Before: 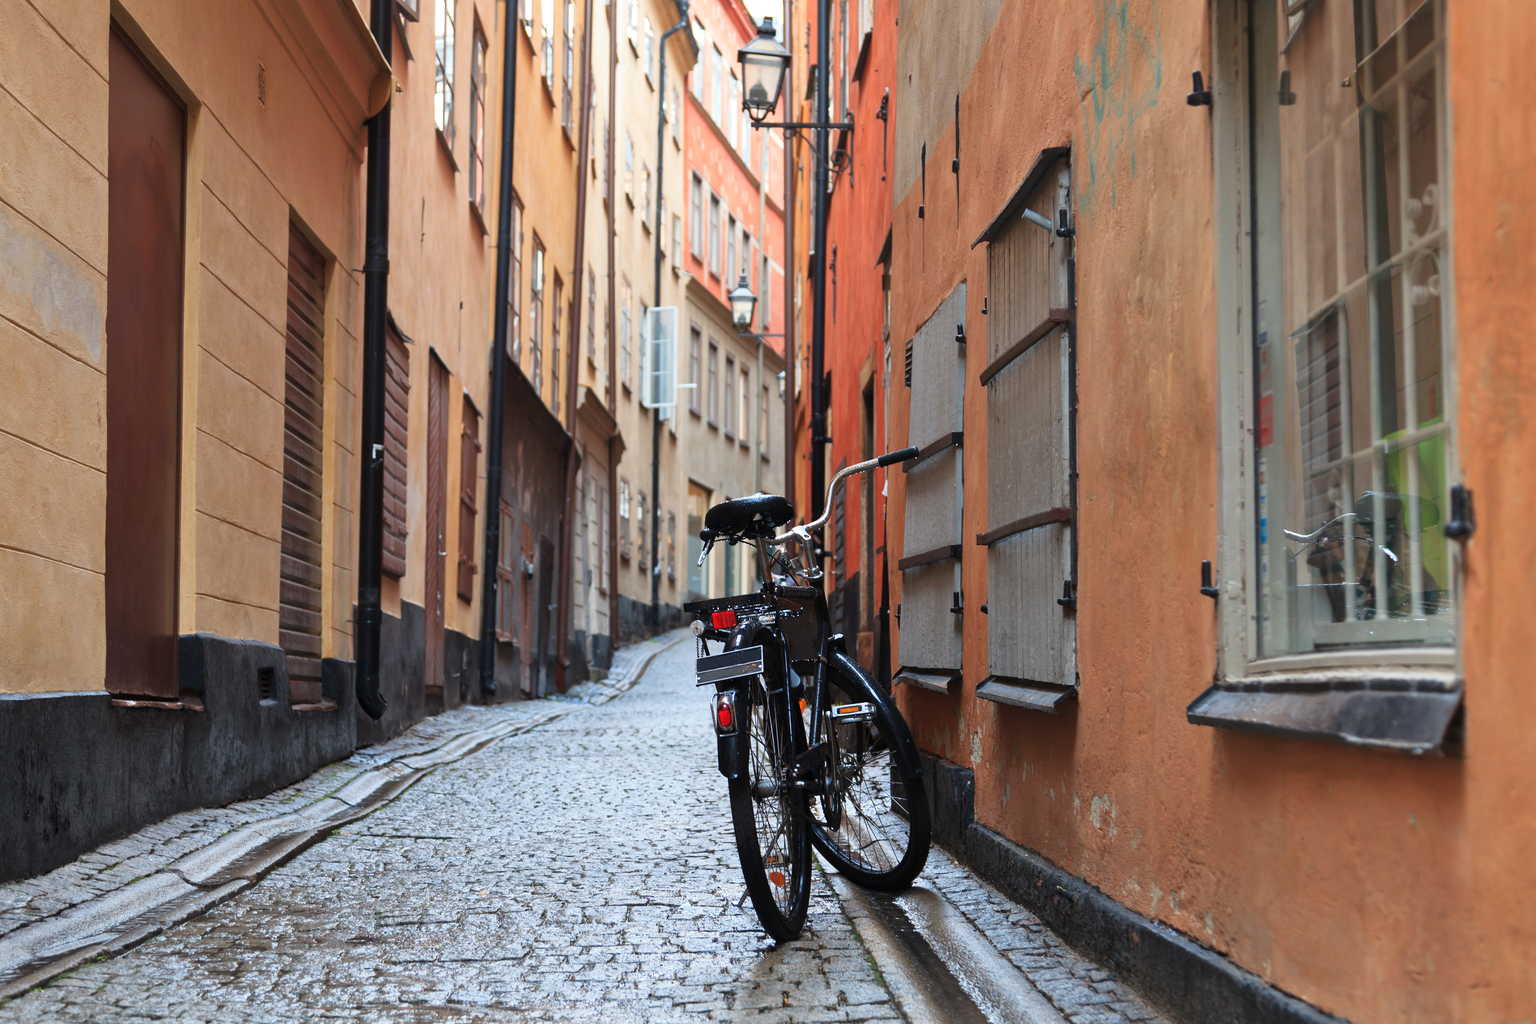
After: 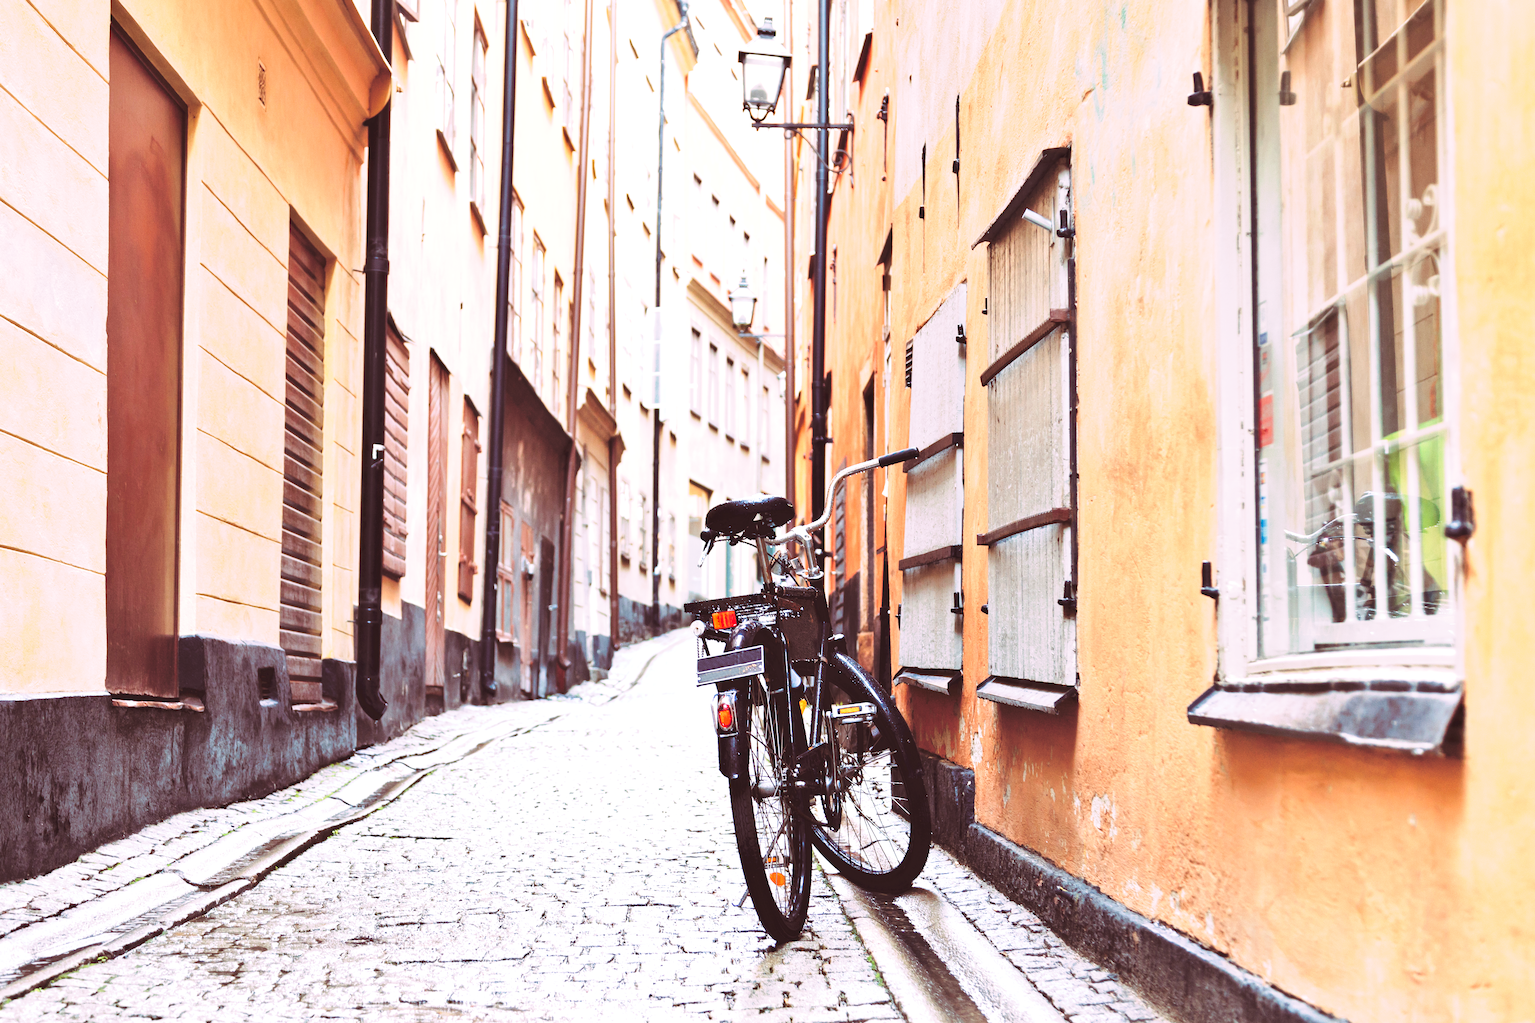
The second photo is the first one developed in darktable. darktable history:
exposure: black level correction 0, exposure 1.173 EV, compensate exposure bias true, compensate highlight preservation false
tone curve: curves: ch0 [(0, 0) (0.003, 0.037) (0.011, 0.061) (0.025, 0.104) (0.044, 0.145) (0.069, 0.145) (0.1, 0.127) (0.136, 0.175) (0.177, 0.207) (0.224, 0.252) (0.277, 0.341) (0.335, 0.446) (0.399, 0.554) (0.468, 0.658) (0.543, 0.757) (0.623, 0.843) (0.709, 0.919) (0.801, 0.958) (0.898, 0.975) (1, 1)], preserve colors none
split-toning: highlights › hue 298.8°, highlights › saturation 0.73, compress 41.76%
shadows and highlights: shadows 35, highlights -35, soften with gaussian
